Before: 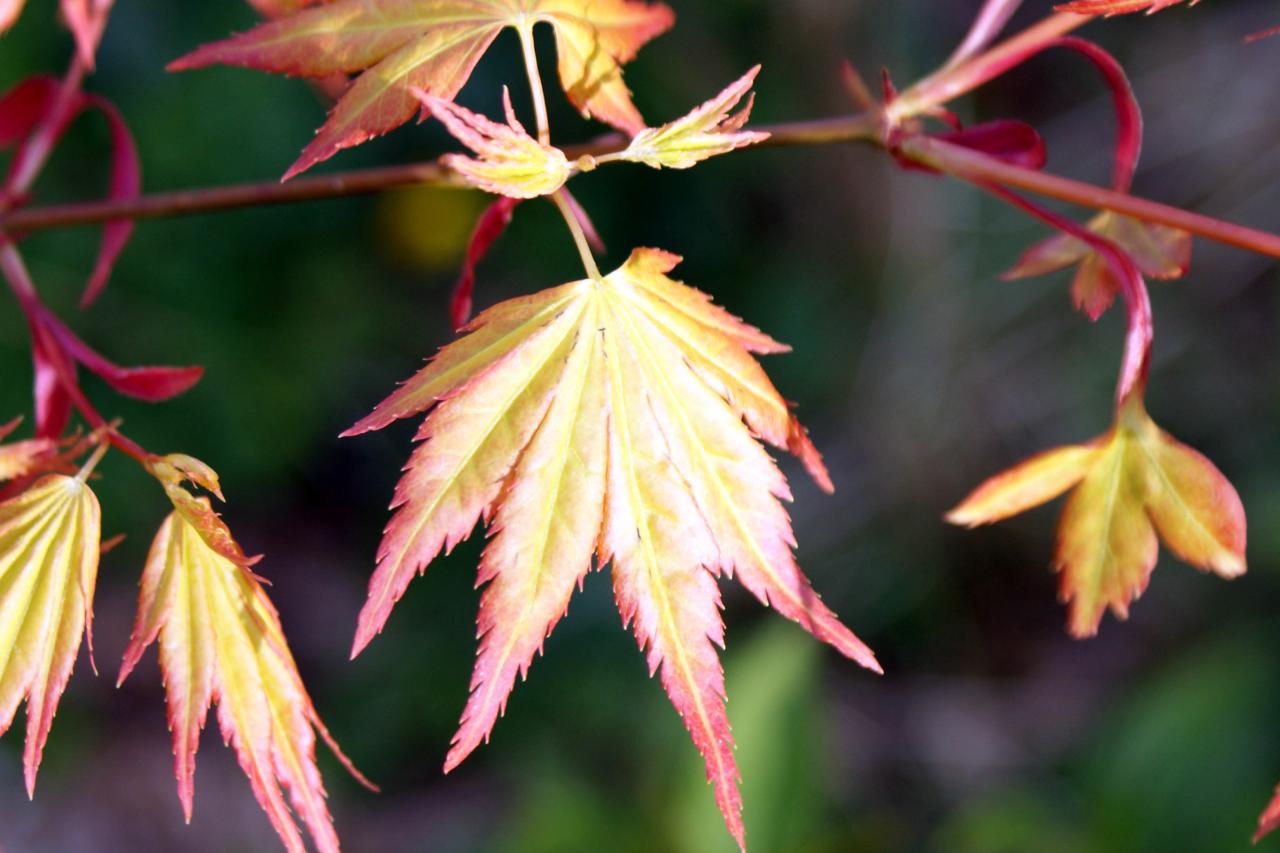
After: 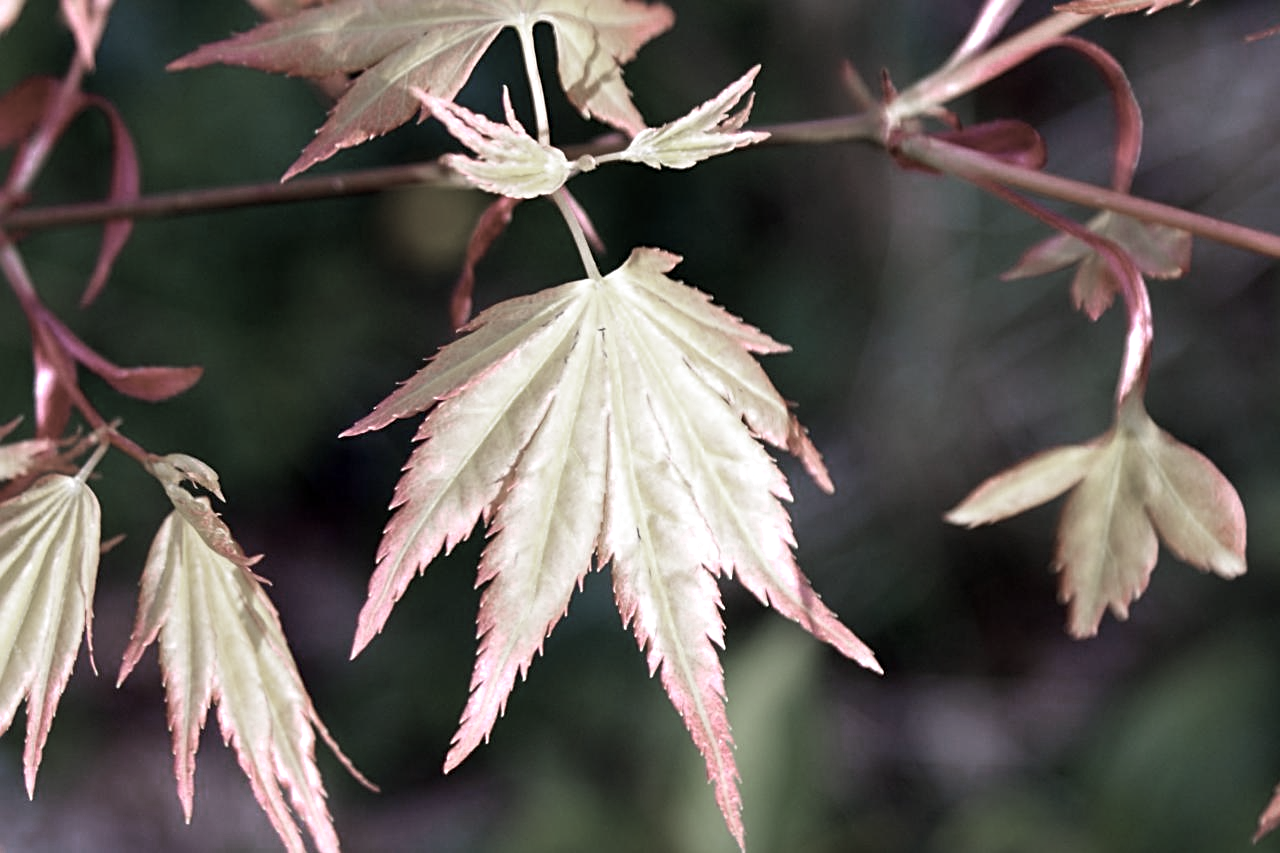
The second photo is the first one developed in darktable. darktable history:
color zones: curves: ch0 [(0, 0.613) (0.01, 0.613) (0.245, 0.448) (0.498, 0.529) (0.642, 0.665) (0.879, 0.777) (0.99, 0.613)]; ch1 [(0, 0.272) (0.219, 0.127) (0.724, 0.346)]
sharpen: radius 2.767
